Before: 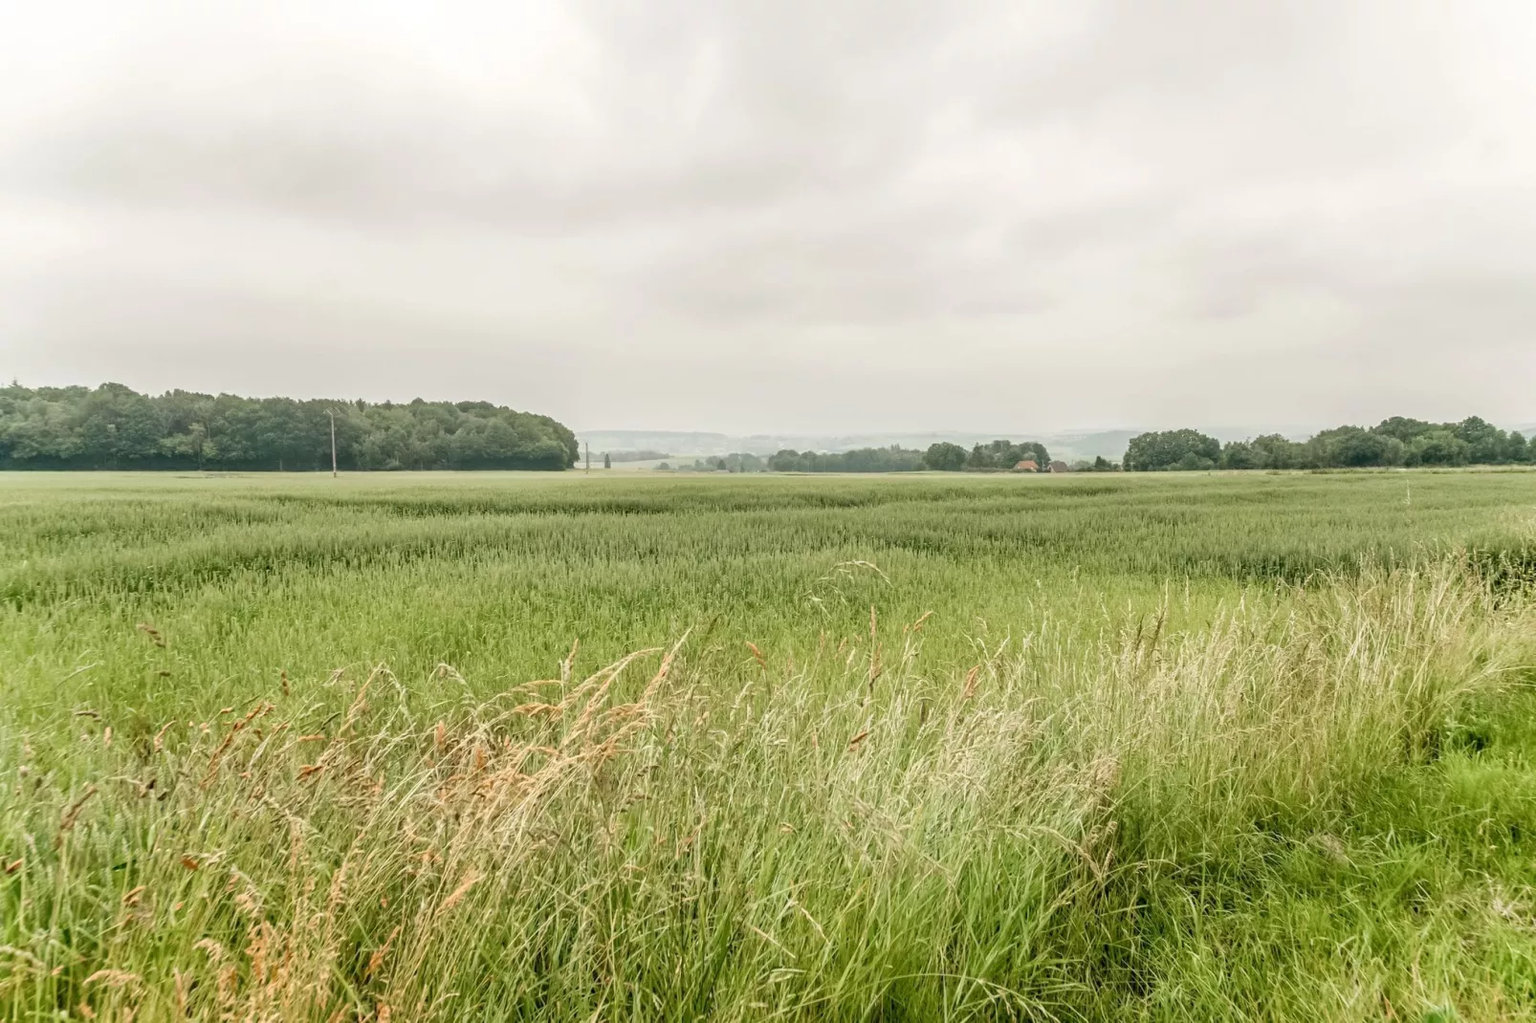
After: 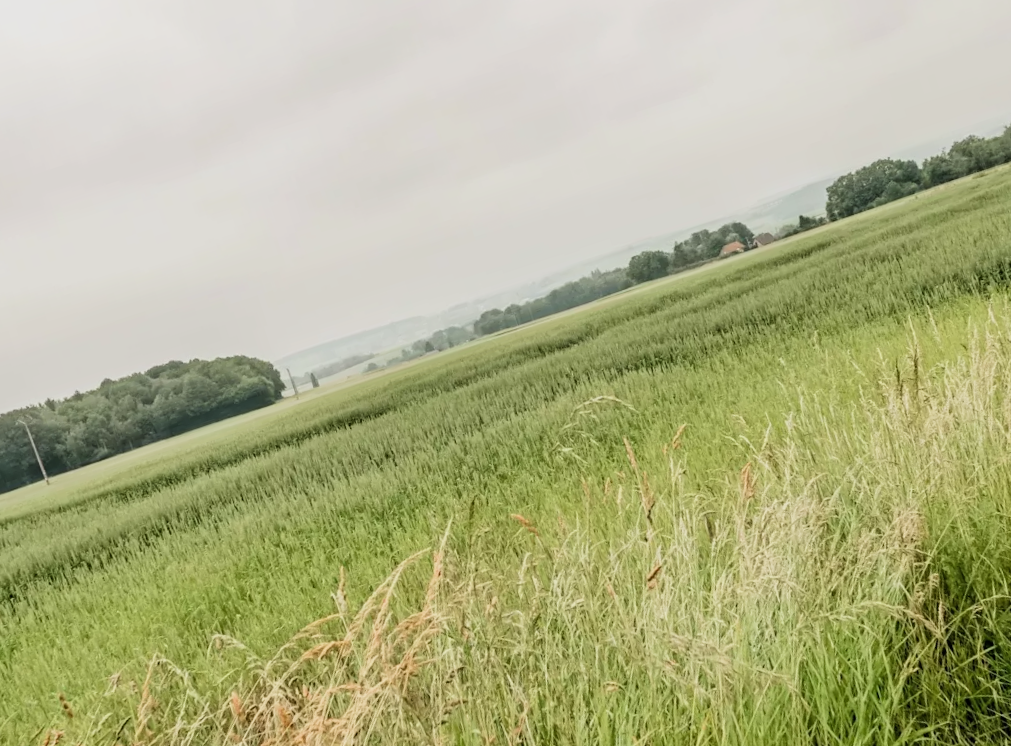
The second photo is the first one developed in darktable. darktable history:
crop and rotate: angle 18.11°, left 6.831%, right 3.955%, bottom 1.161%
filmic rgb: black relative exposure -16 EV, white relative exposure 5.25 EV, threshold 3.05 EV, hardness 5.93, contrast 1.25, enable highlight reconstruction true
